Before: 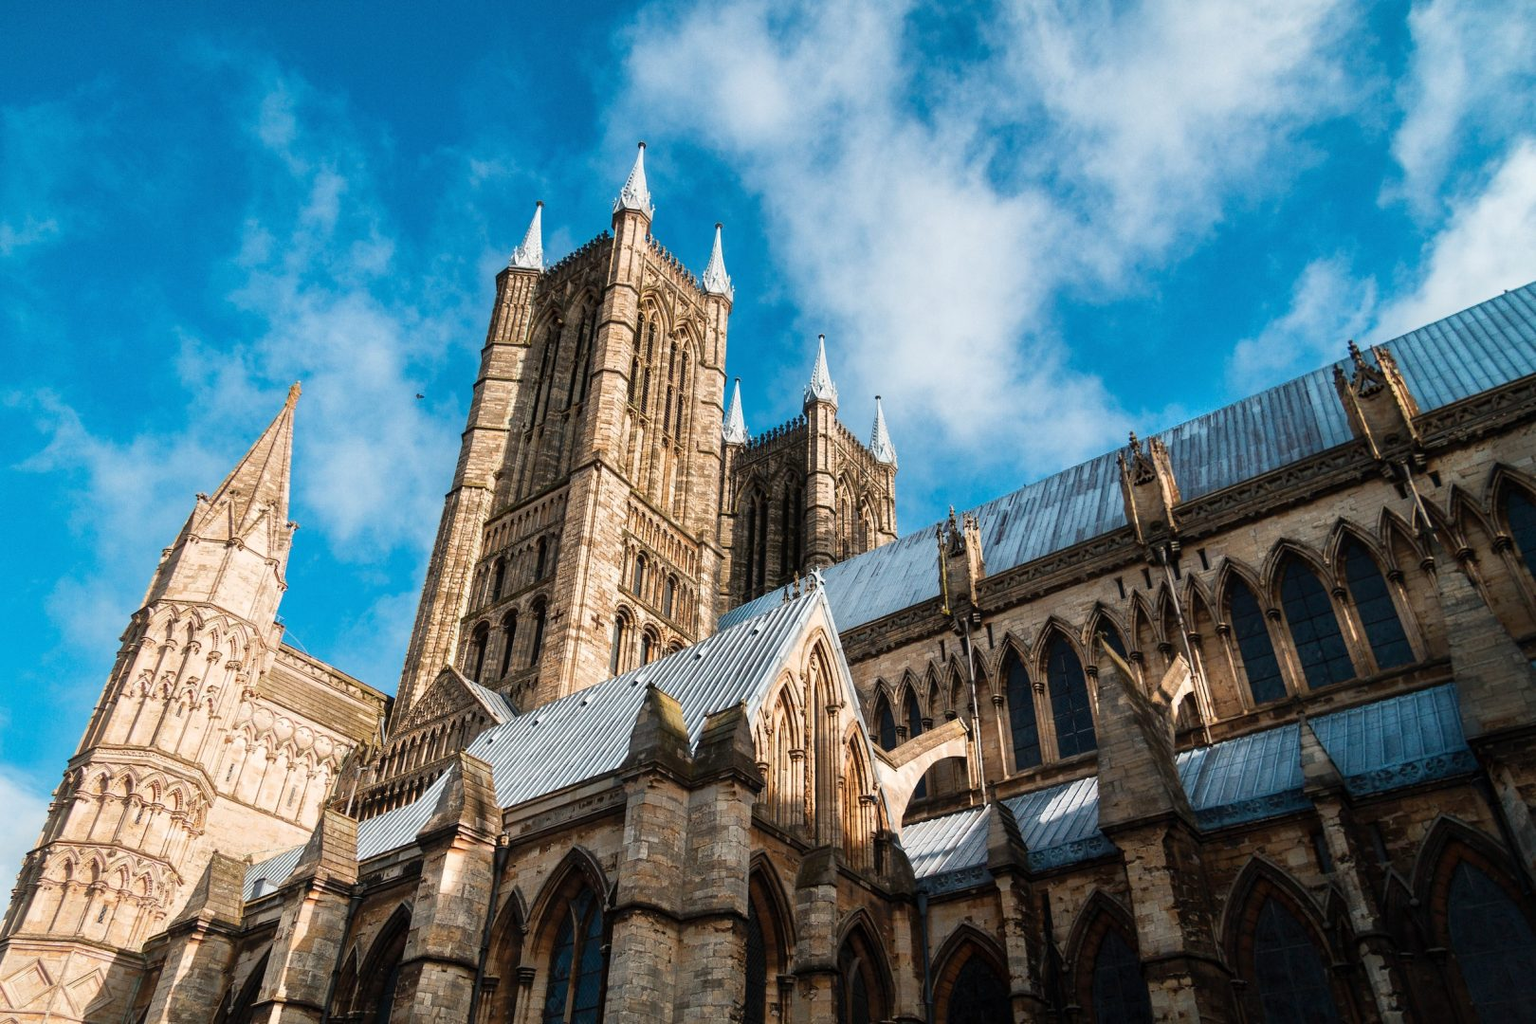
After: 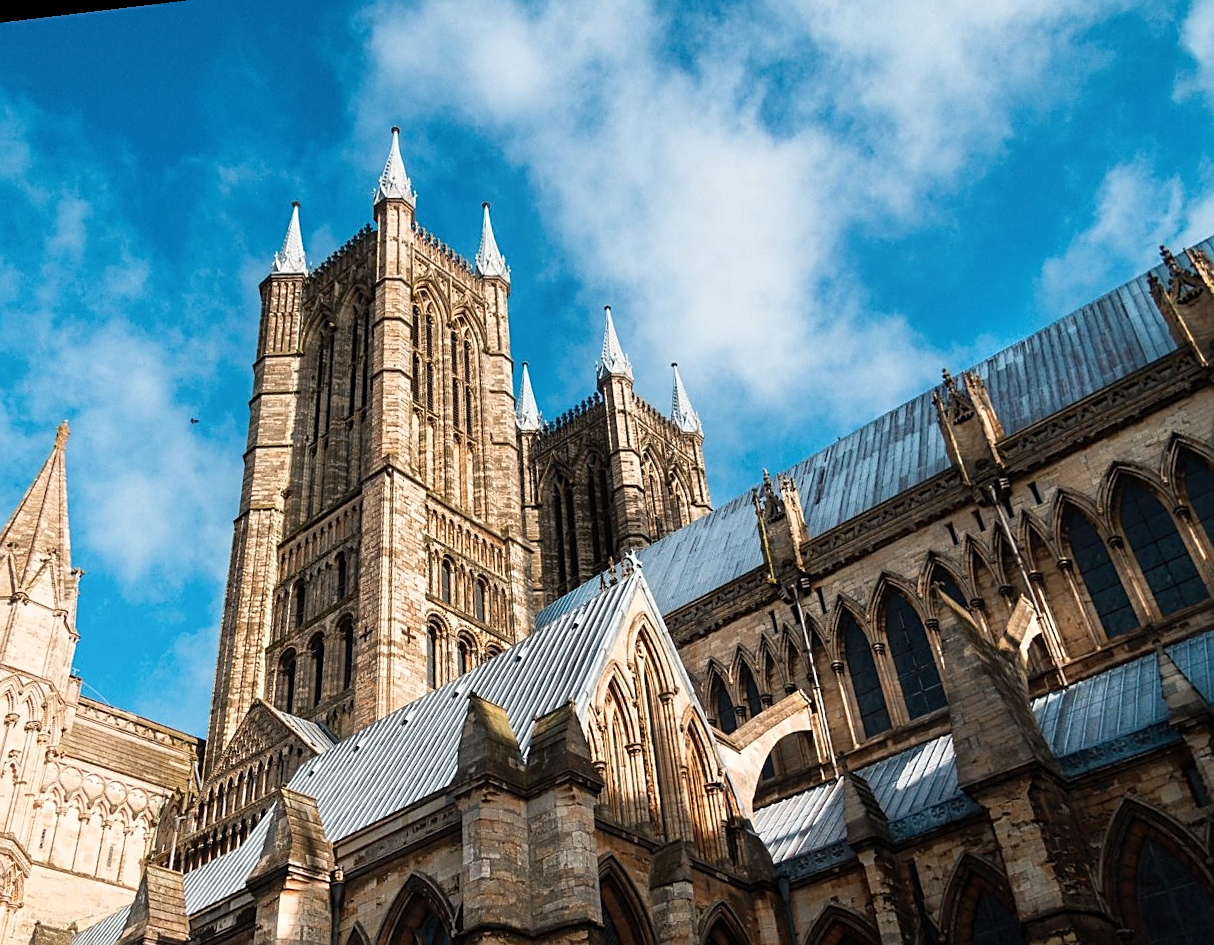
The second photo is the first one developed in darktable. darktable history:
rotate and perspective: rotation -6.83°, automatic cropping off
crop and rotate: left 17.046%, top 10.659%, right 12.989%, bottom 14.553%
sharpen: on, module defaults
shadows and highlights: shadows 0, highlights 40
